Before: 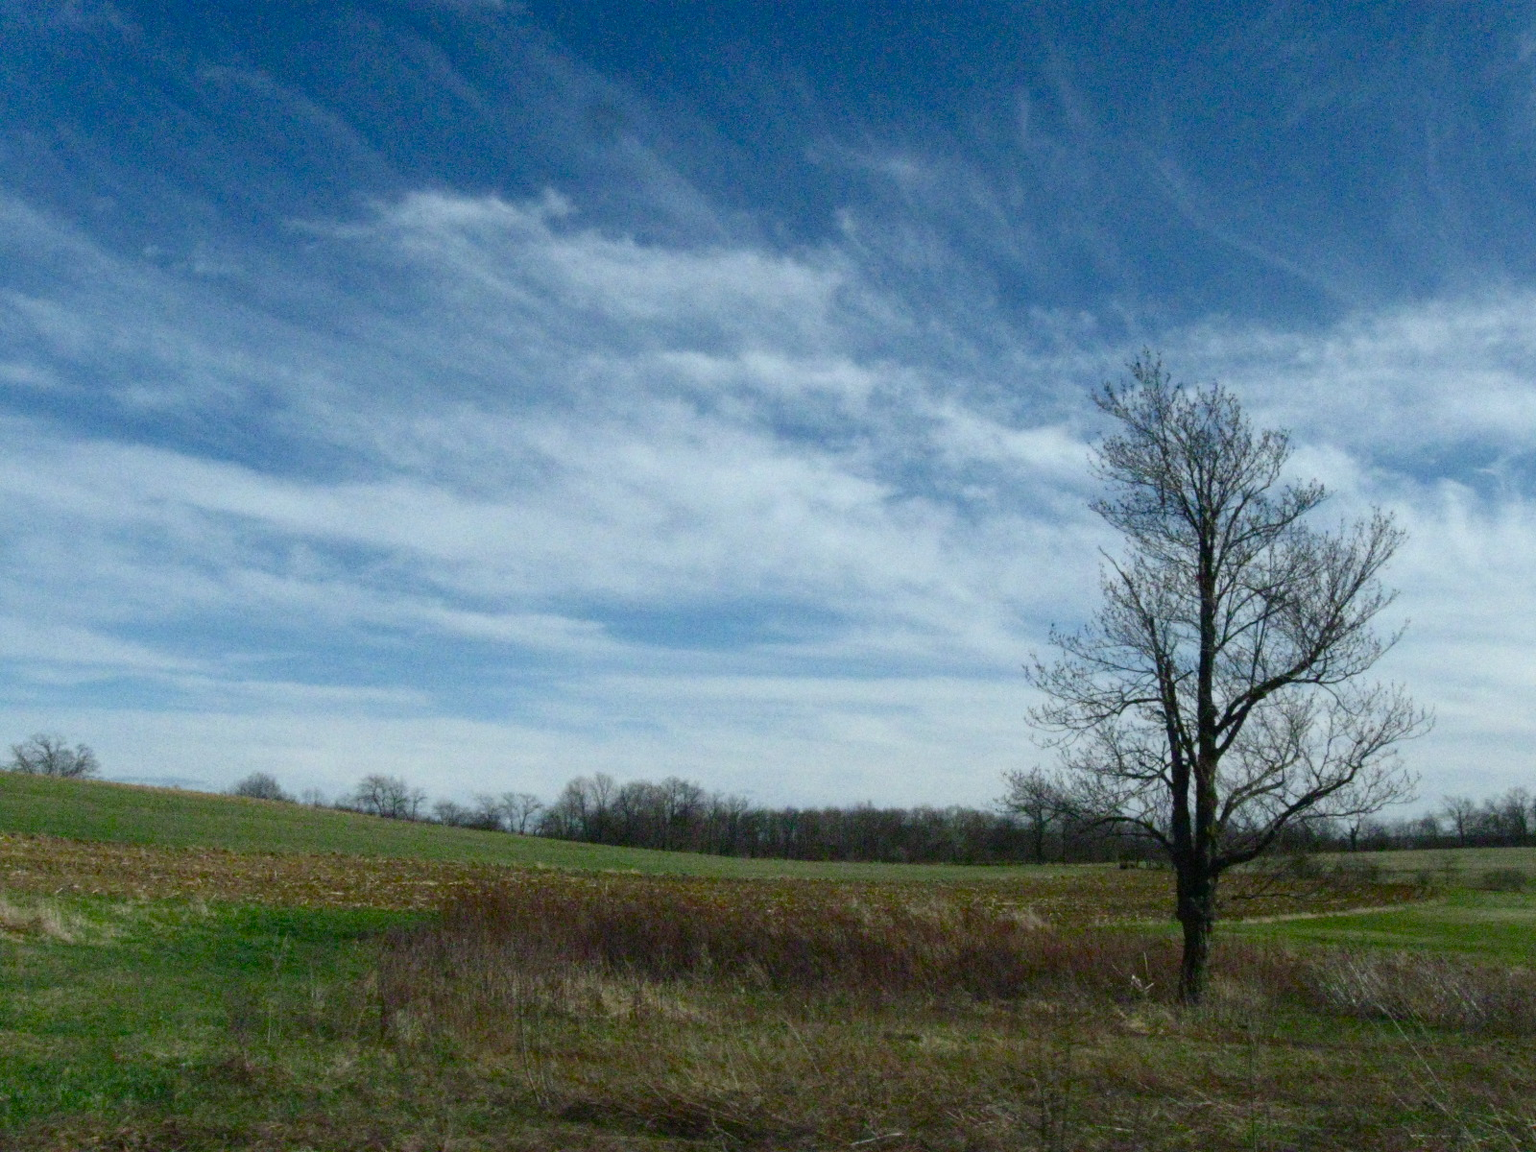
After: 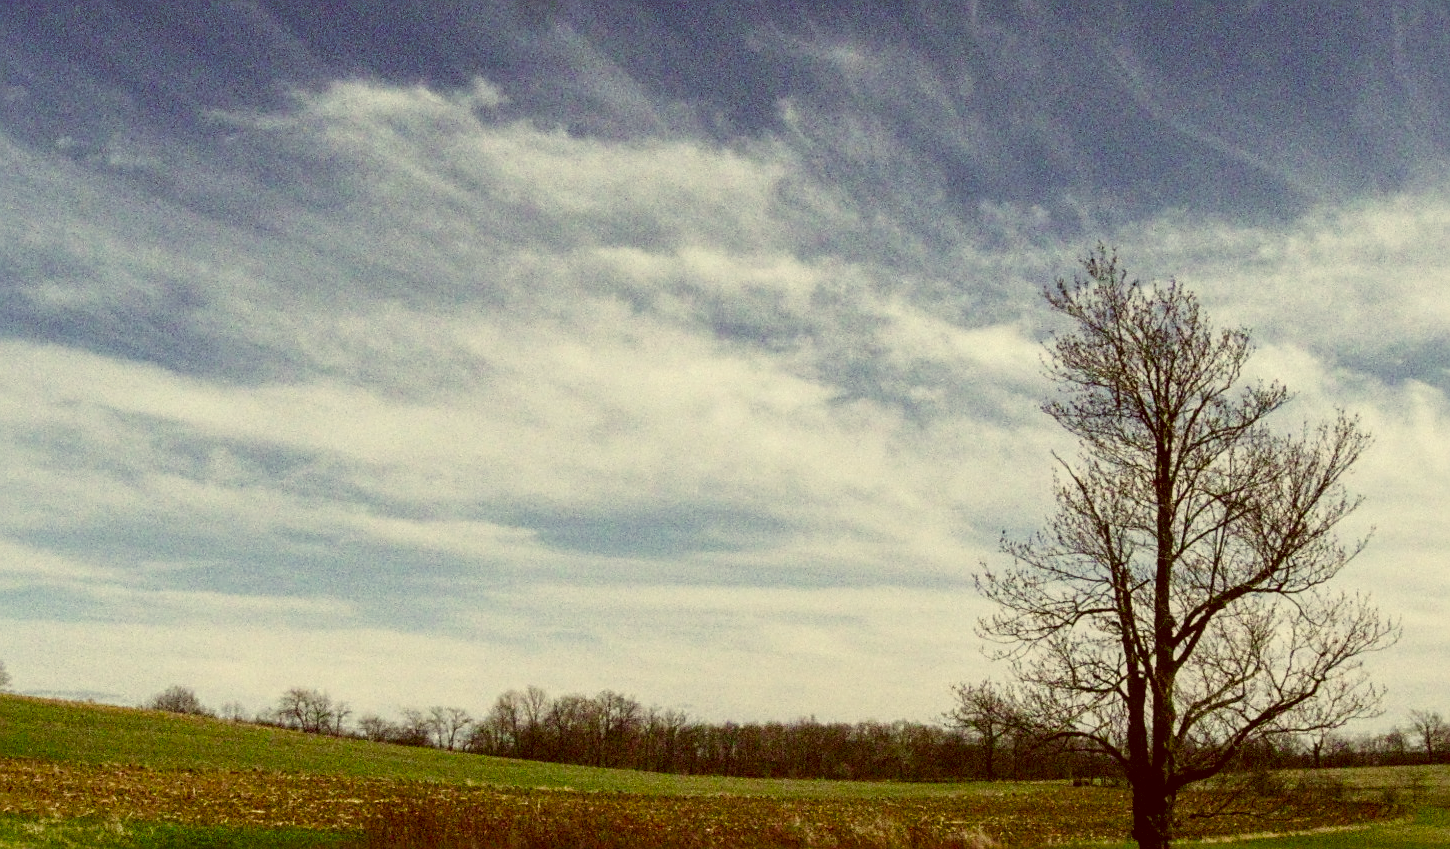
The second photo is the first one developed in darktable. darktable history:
color correction: highlights a* 1.04, highlights b* 23.62, shadows a* 15.84, shadows b* 24.91
tone curve: curves: ch0 [(0.016, 0.023) (0.248, 0.252) (0.732, 0.797) (1, 1)], preserve colors none
sharpen: on, module defaults
crop: left 5.832%, top 9.977%, right 3.519%, bottom 19.258%
local contrast: on, module defaults
